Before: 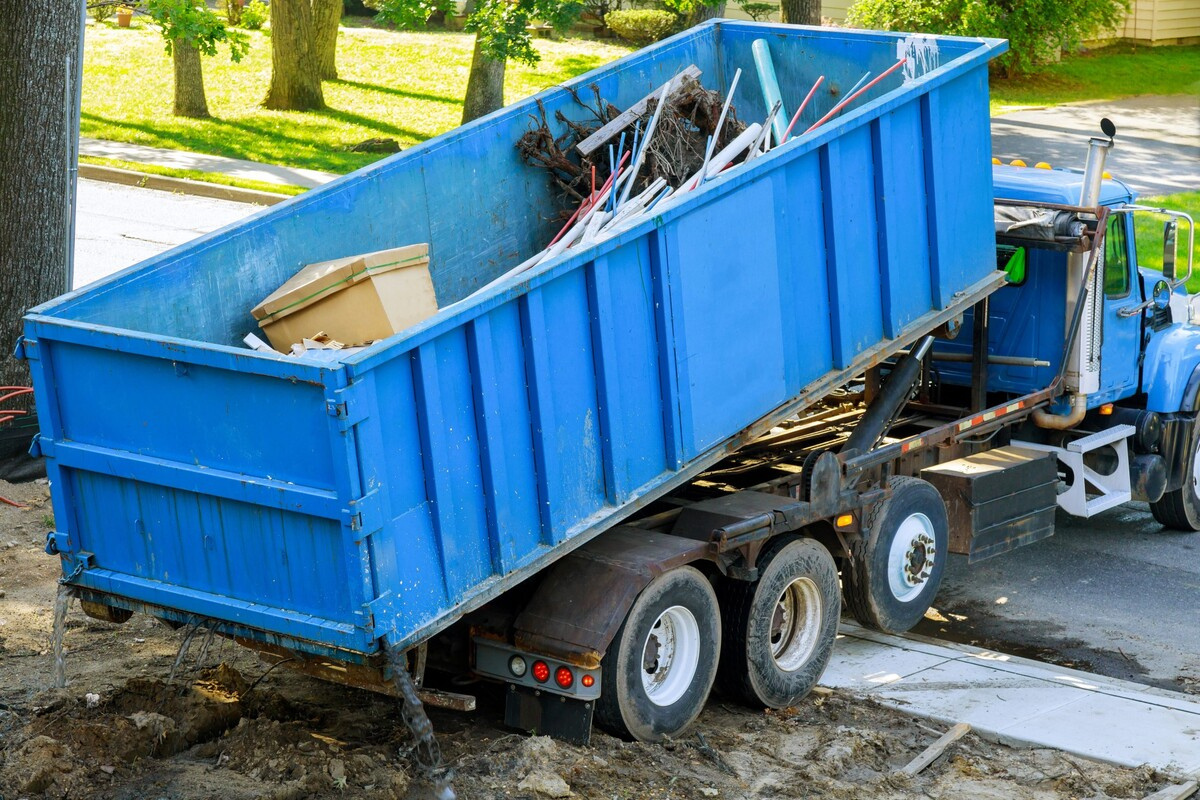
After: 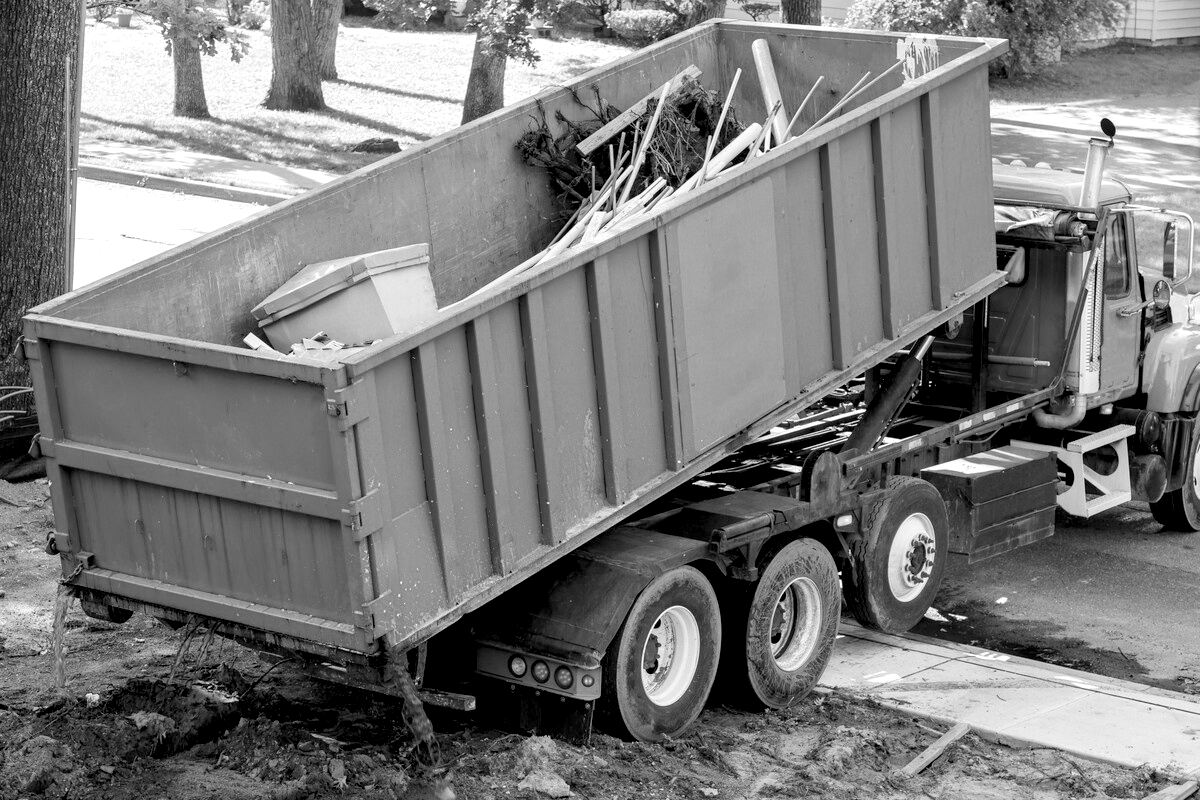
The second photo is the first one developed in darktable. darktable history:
rgb levels: levels [[0.01, 0.419, 0.839], [0, 0.5, 1], [0, 0.5, 1]]
monochrome: on, module defaults
